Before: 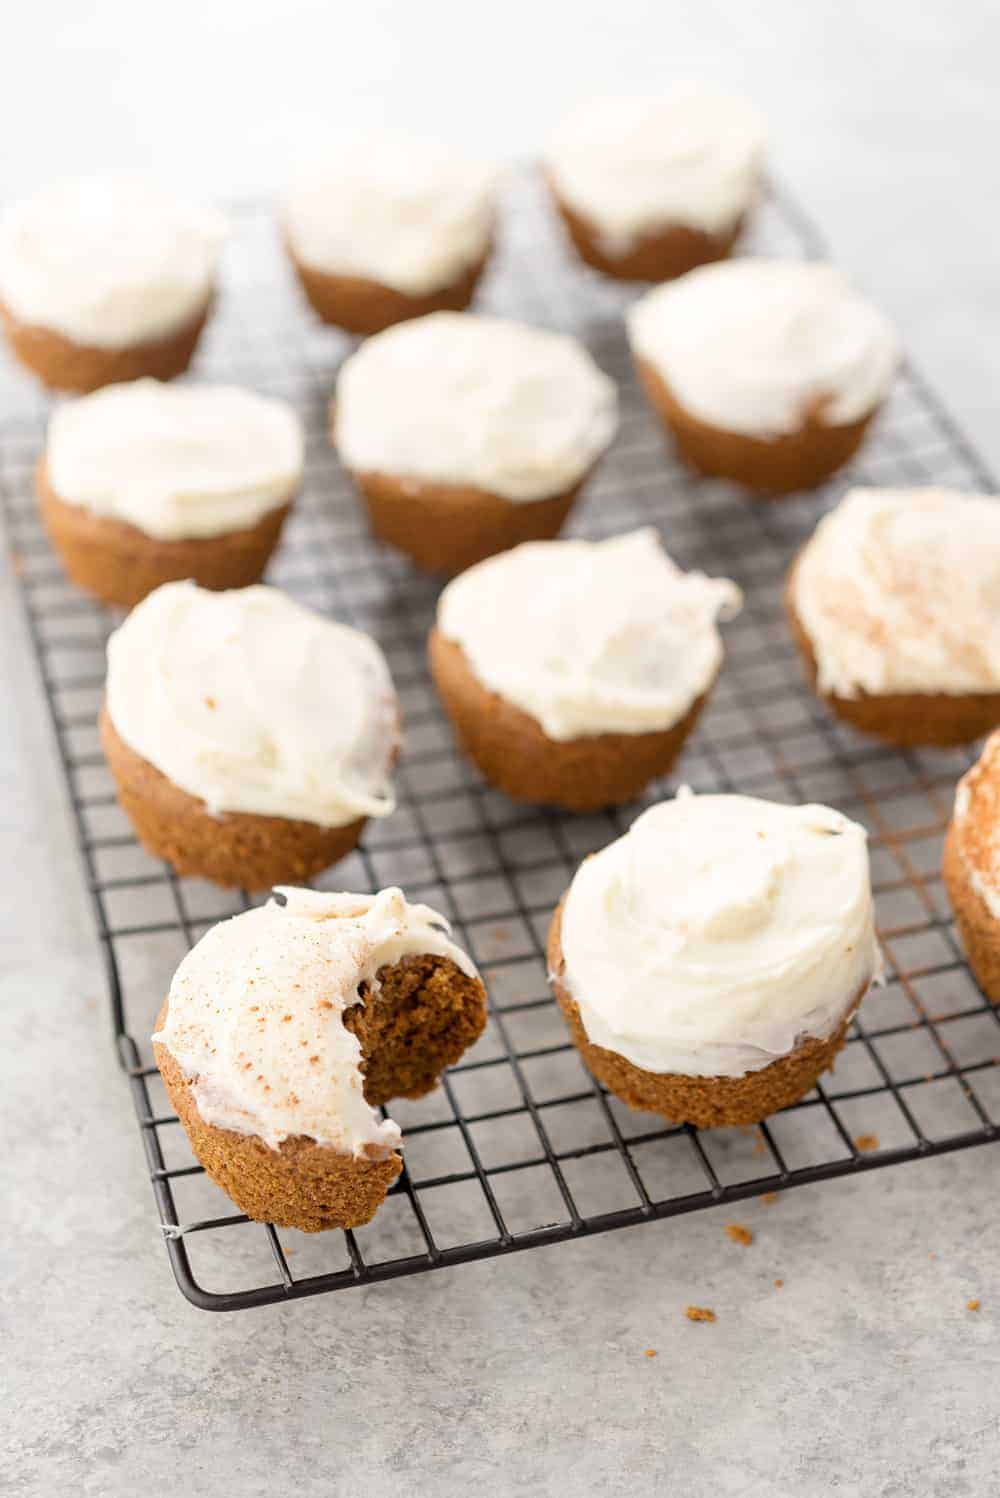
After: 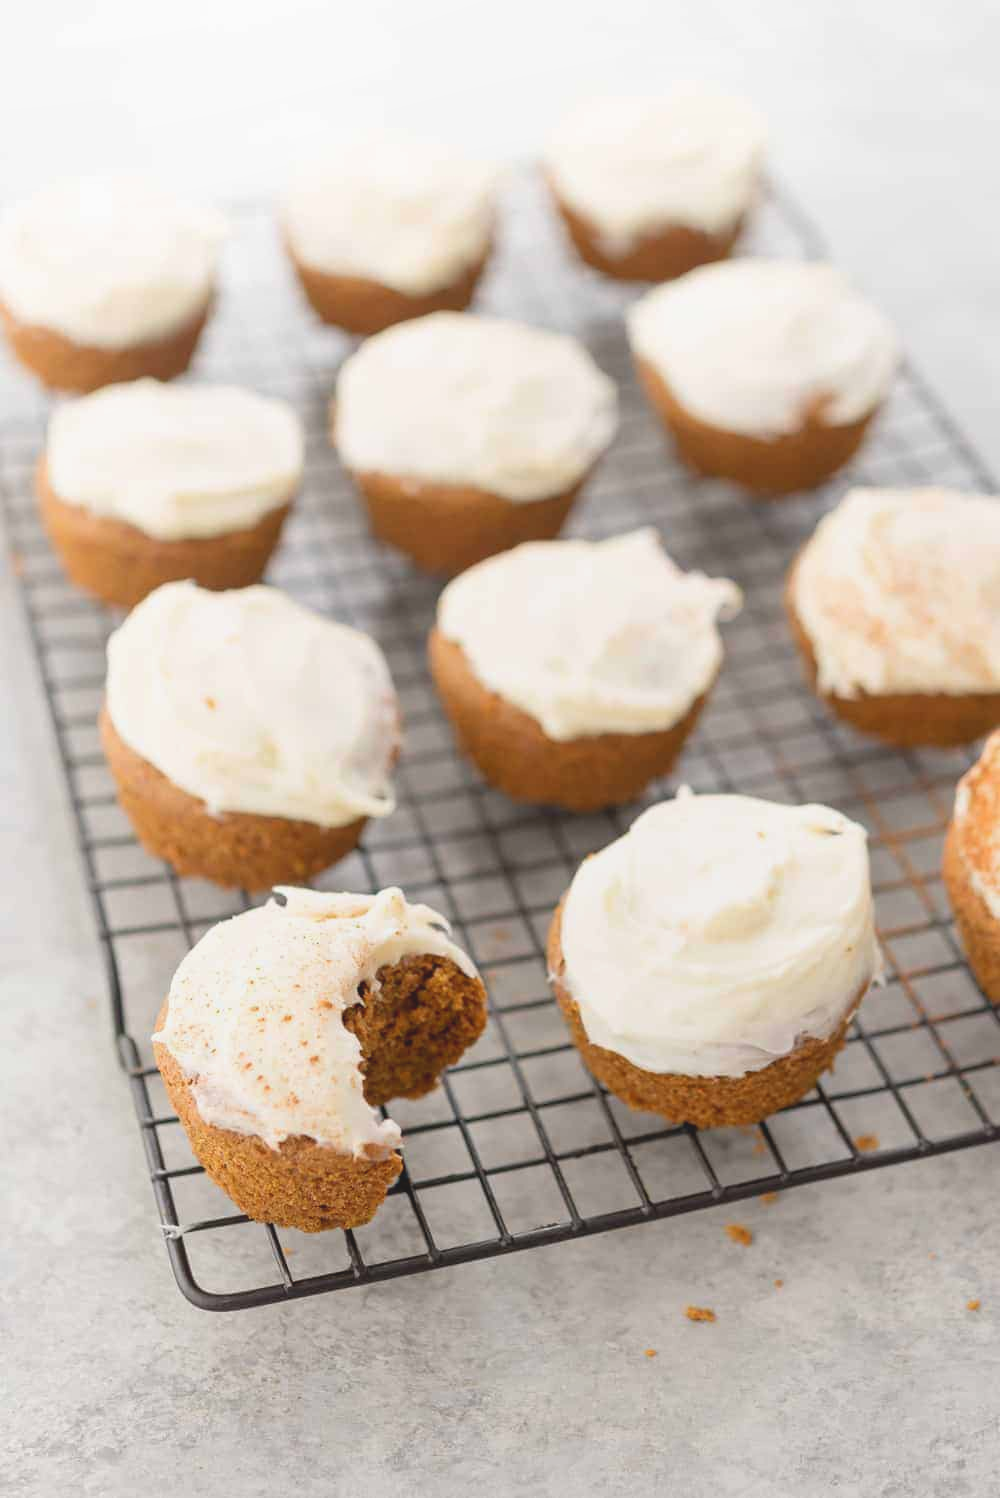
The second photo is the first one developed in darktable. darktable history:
local contrast: highlights 68%, shadows 66%, detail 82%, midtone range 0.331
